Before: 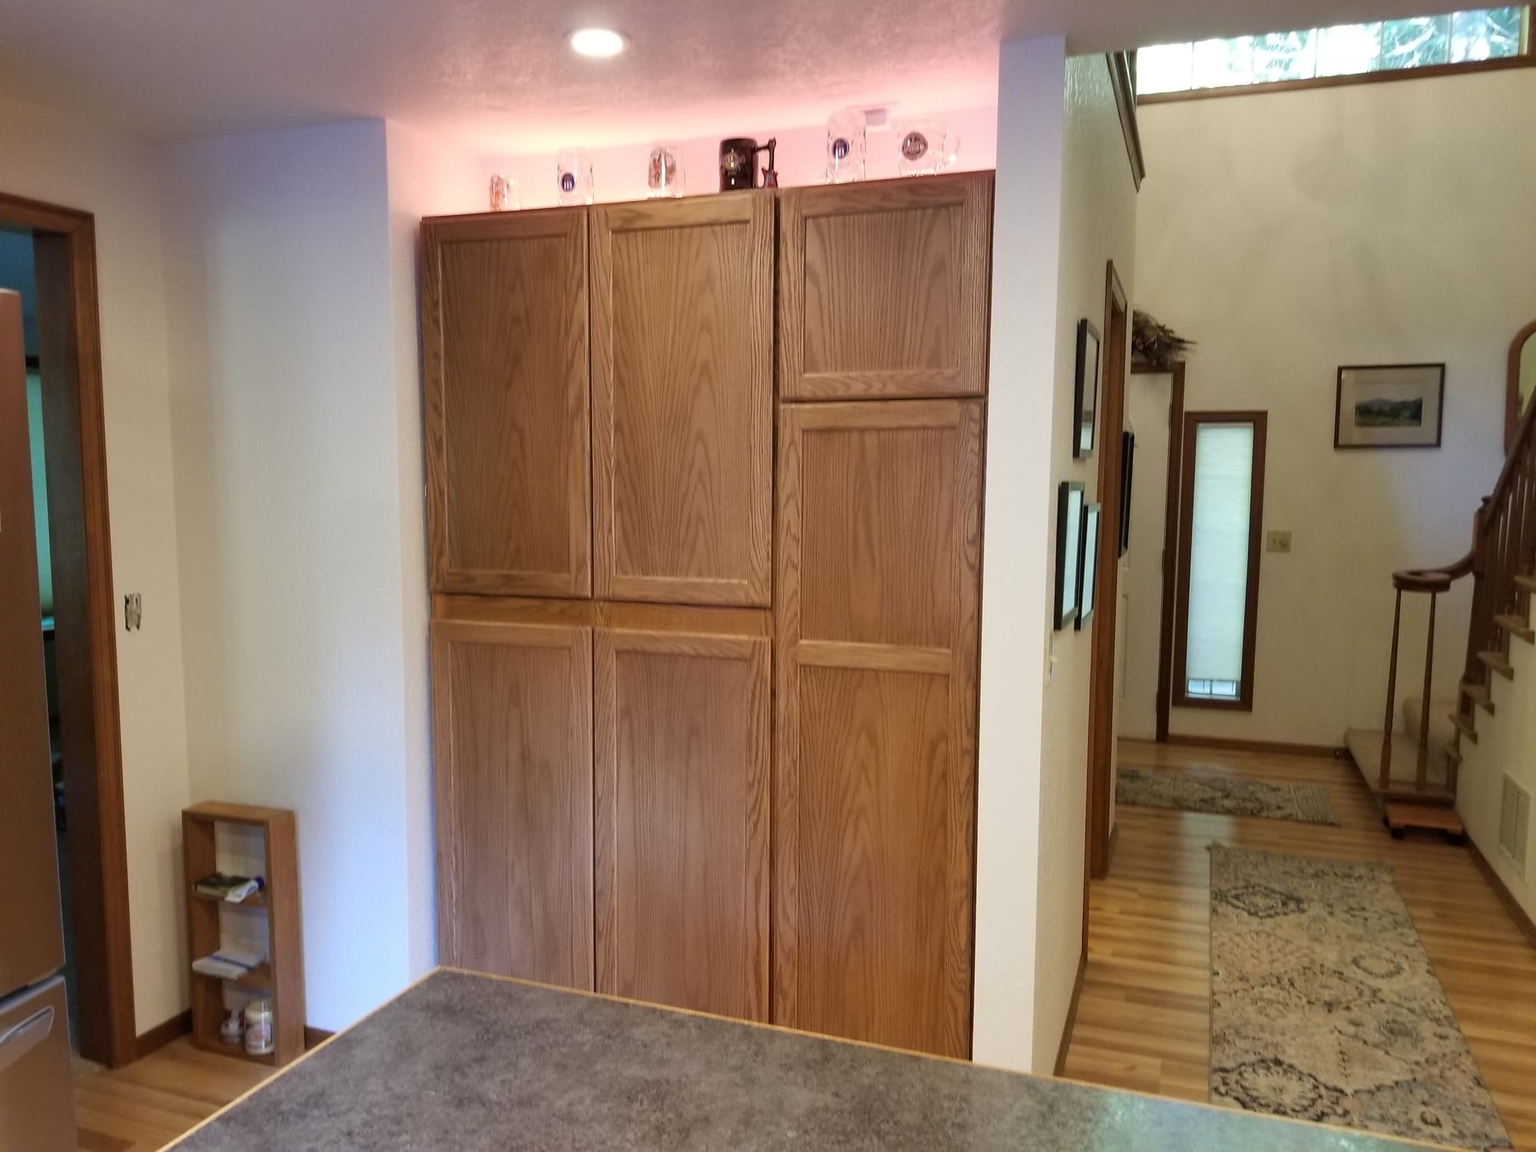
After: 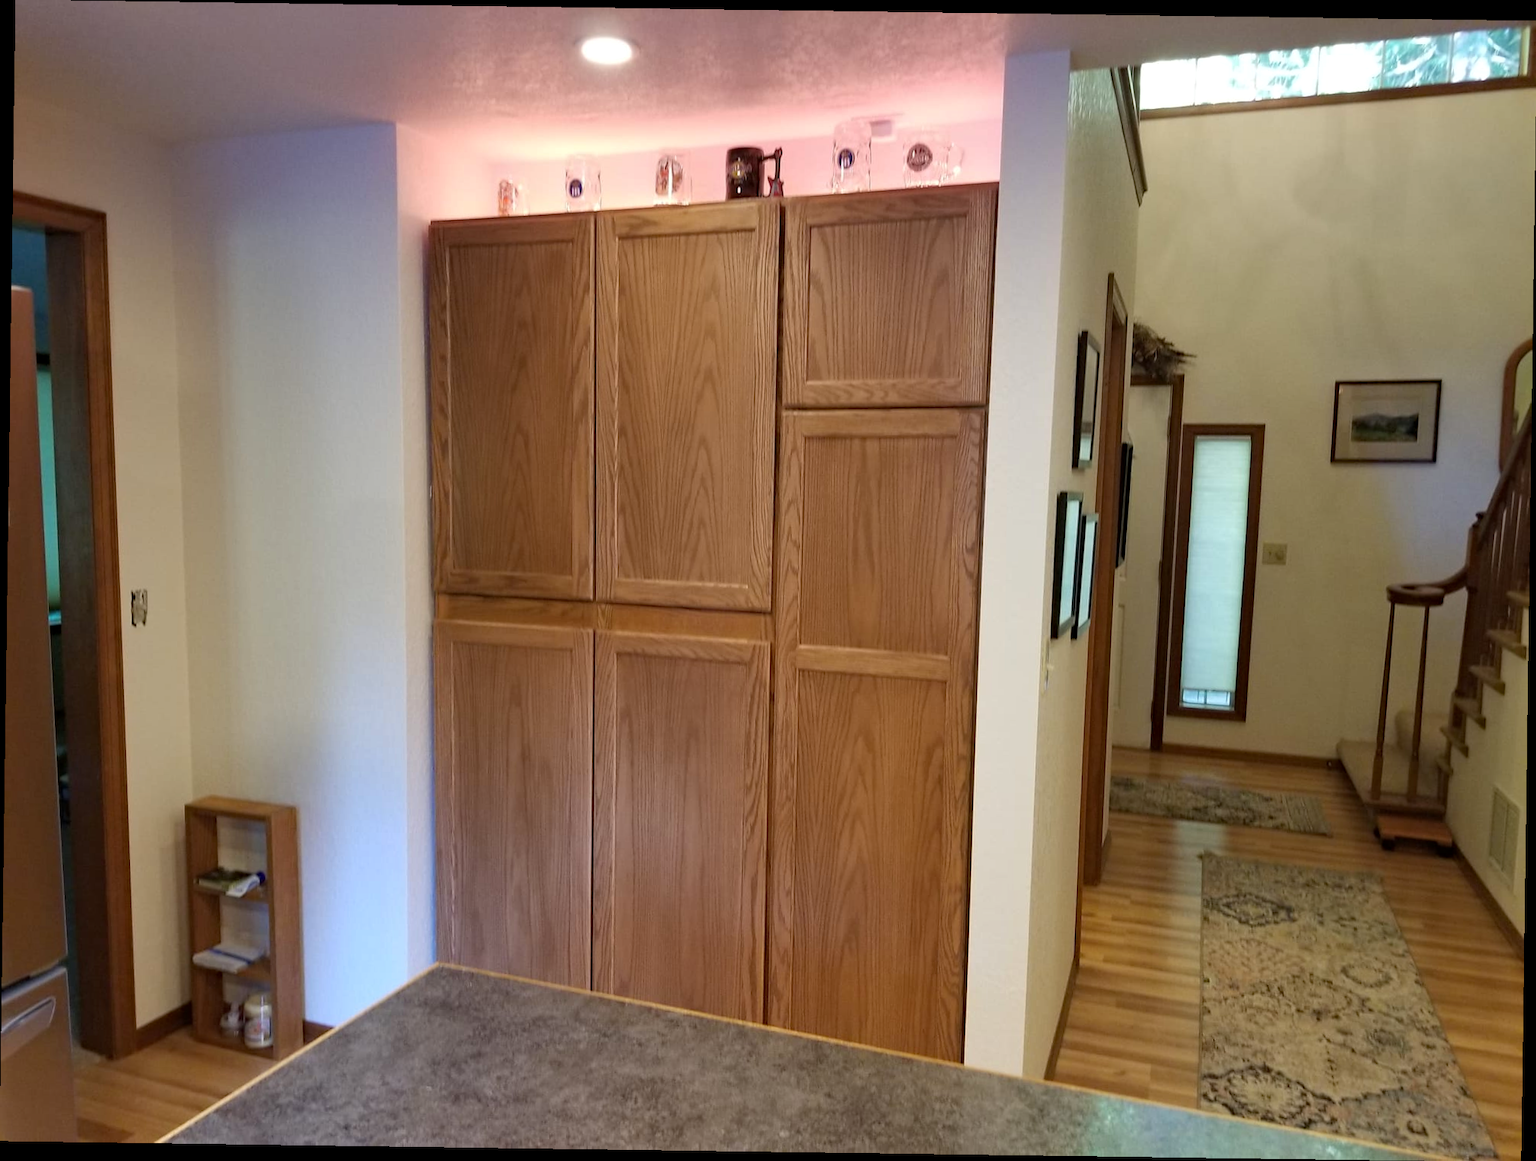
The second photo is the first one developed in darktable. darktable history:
rotate and perspective: rotation 0.8°, automatic cropping off
haze removal: compatibility mode true, adaptive false
